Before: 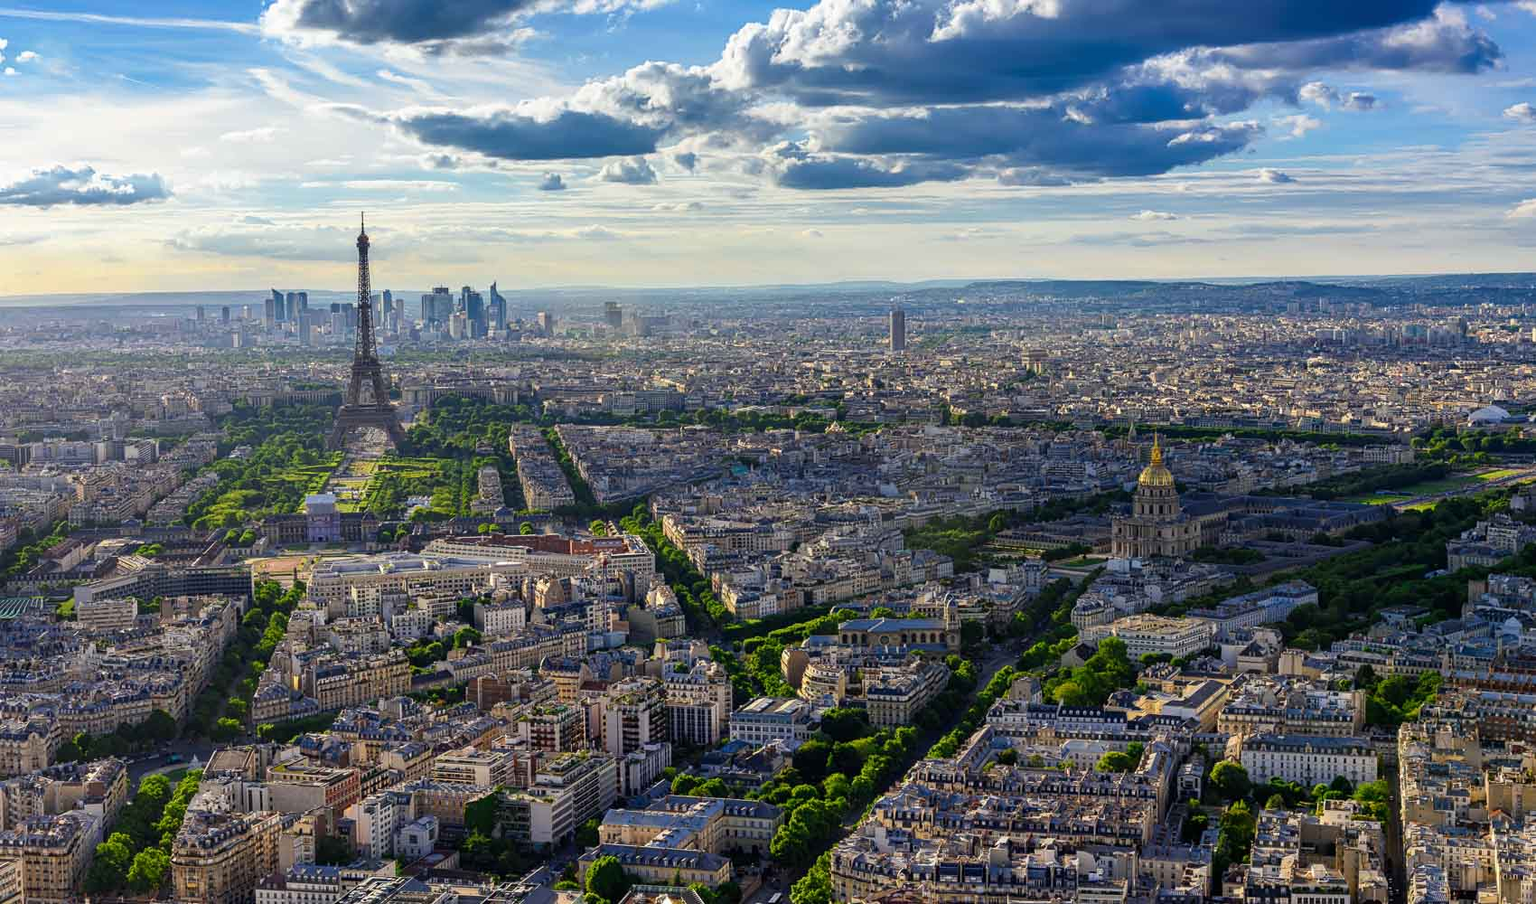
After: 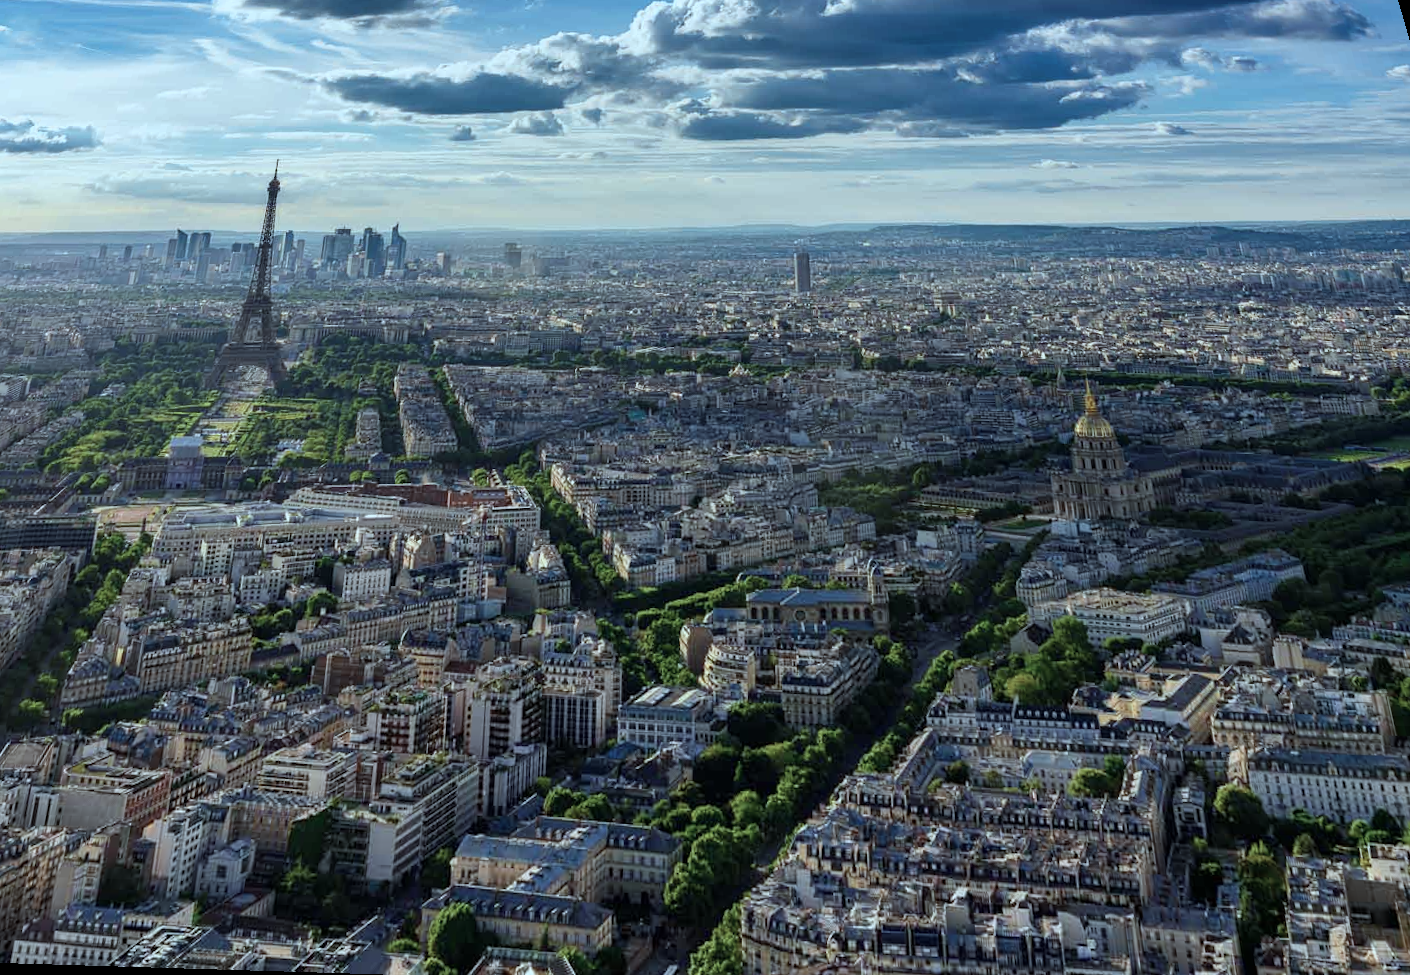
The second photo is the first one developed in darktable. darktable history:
exposure: exposure -0.157 EV, compensate highlight preservation false
color correction: highlights a* -12.64, highlights b* -18.1, saturation 0.7
rotate and perspective: rotation 0.72°, lens shift (vertical) -0.352, lens shift (horizontal) -0.051, crop left 0.152, crop right 0.859, crop top 0.019, crop bottom 0.964
